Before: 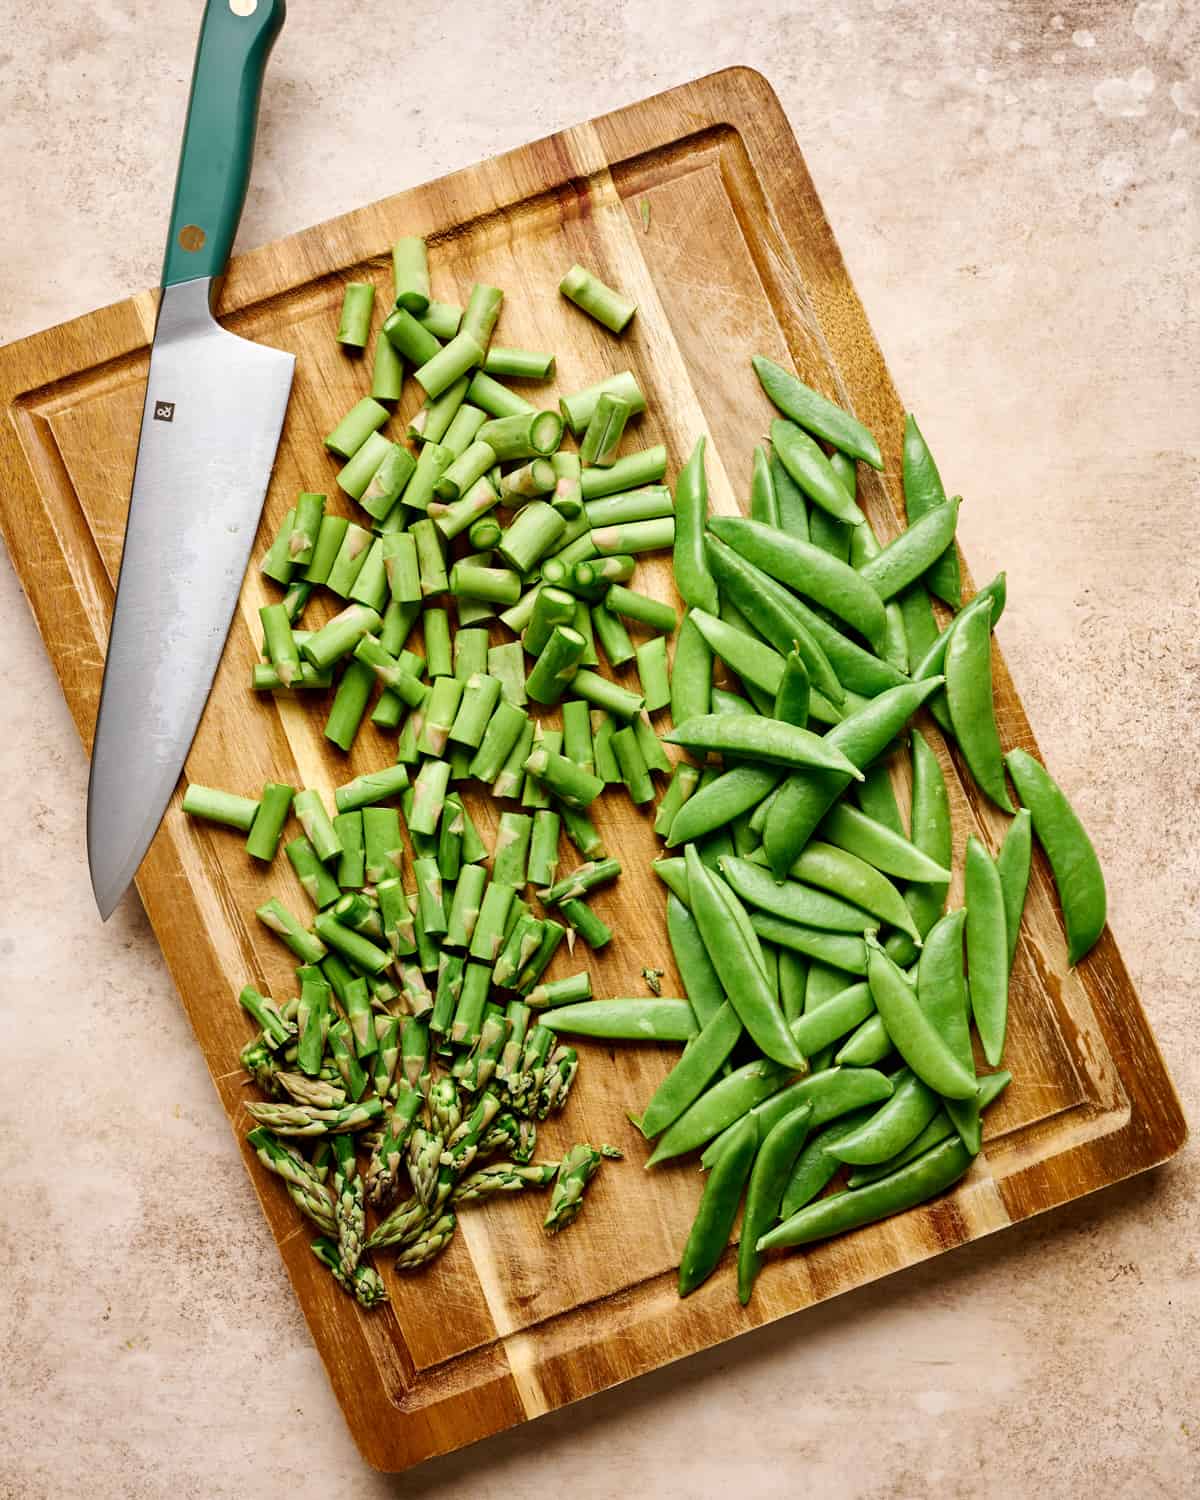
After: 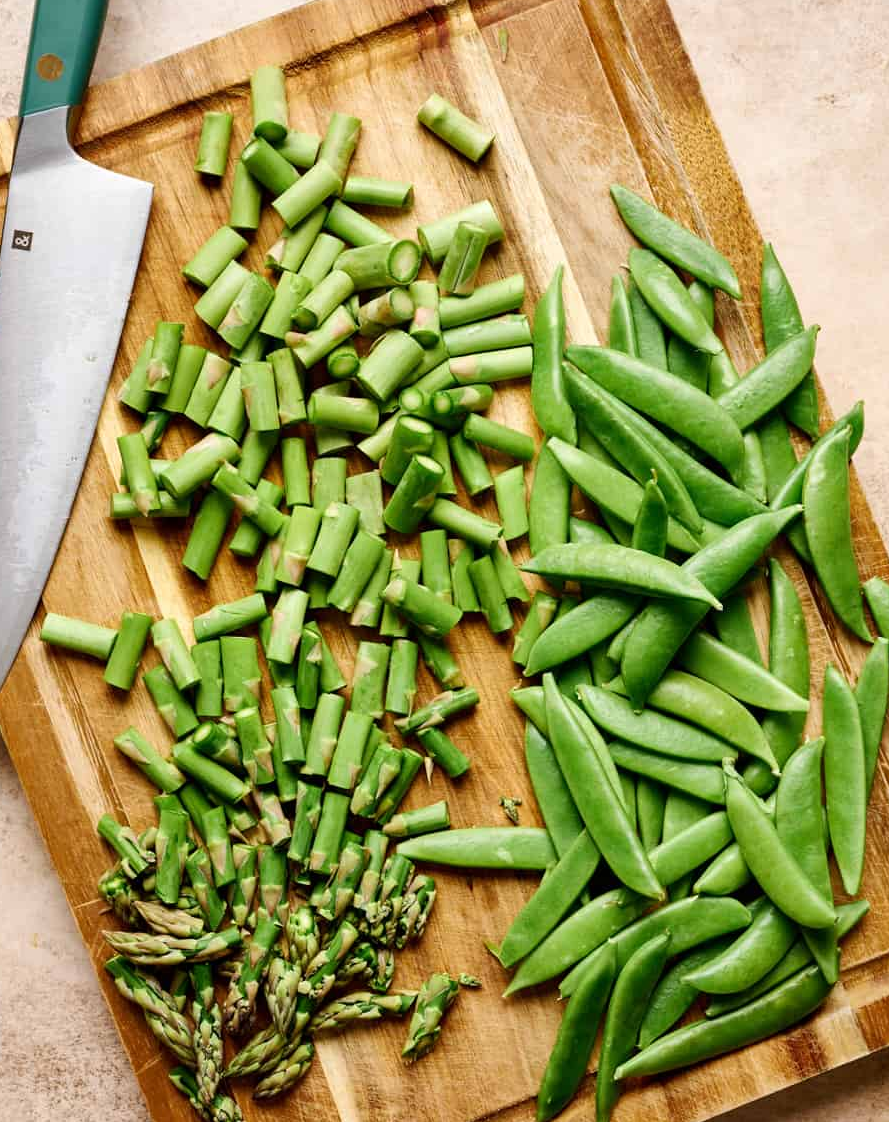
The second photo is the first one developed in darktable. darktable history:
crop and rotate: left 11.895%, top 11.423%, right 14.01%, bottom 13.771%
